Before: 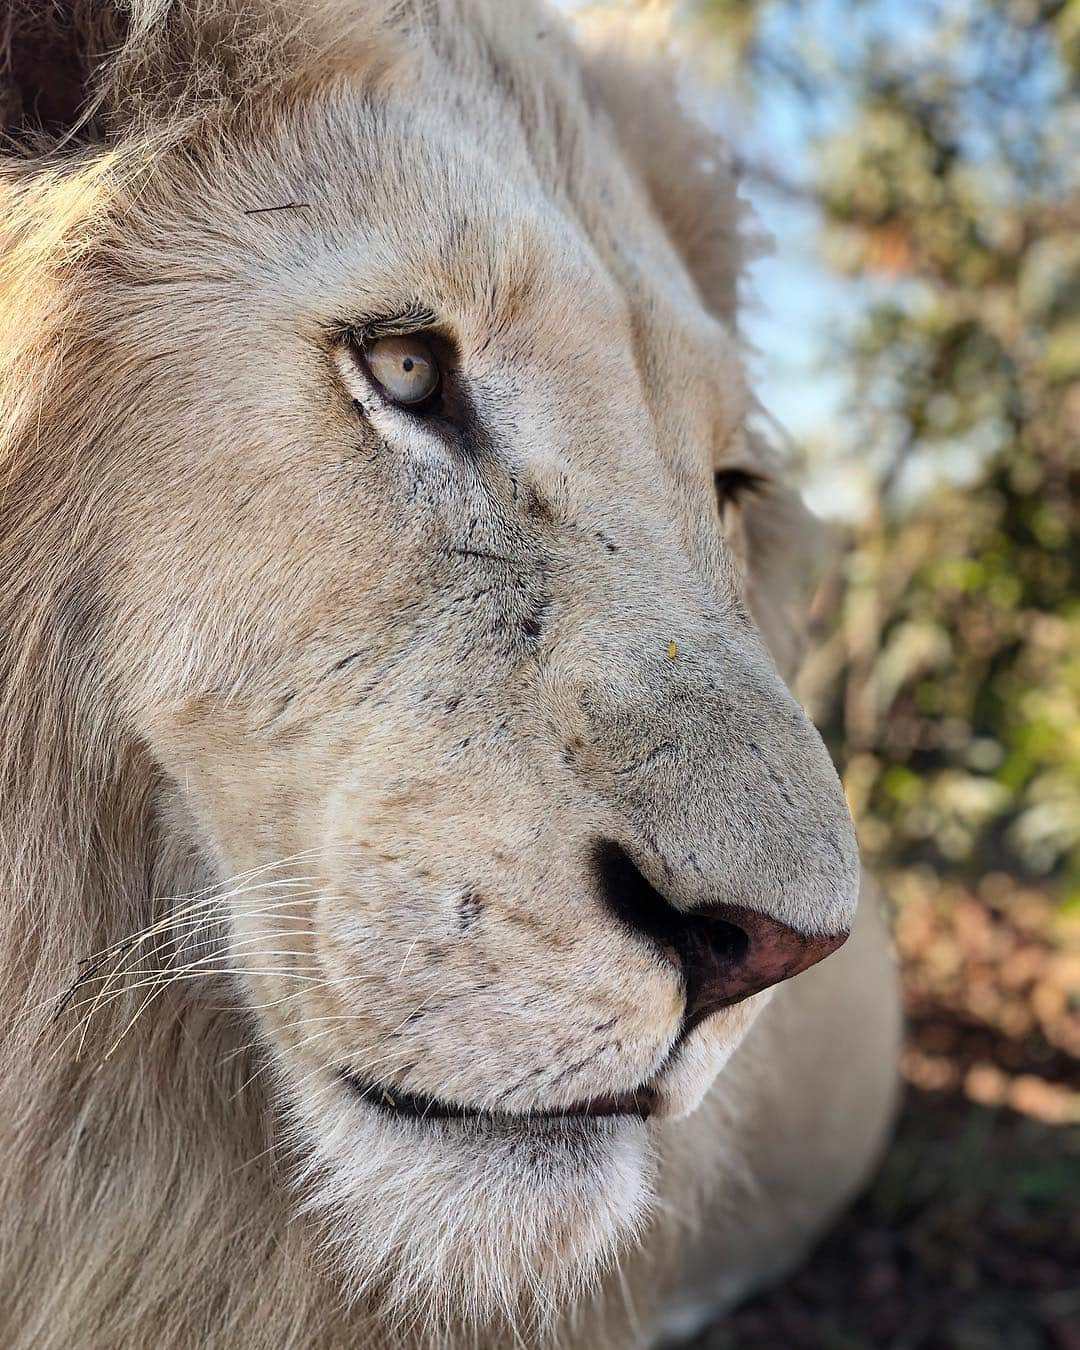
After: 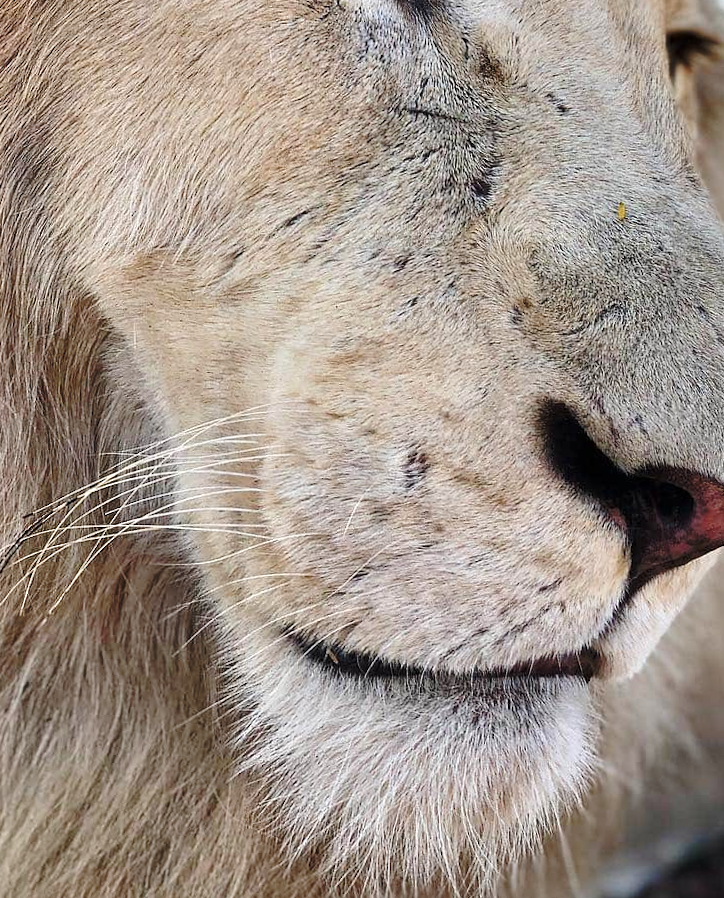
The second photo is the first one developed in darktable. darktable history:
tone equalizer: -8 EV 1.03 EV, -7 EV 1.02 EV, -6 EV 1.03 EV, -5 EV 1 EV, -4 EV 1.02 EV, -3 EV 0.717 EV, -2 EV 0.504 EV, -1 EV 0.246 EV
crop and rotate: angle -0.773°, left 3.962%, top 32.353%, right 27.813%
base curve: curves: ch0 [(0, 0) (0.073, 0.04) (0.157, 0.139) (0.492, 0.492) (0.758, 0.758) (1, 1)], preserve colors none
color calibration: illuminant same as pipeline (D50), adaptation none (bypass), x 0.332, y 0.334, temperature 5014.88 K
